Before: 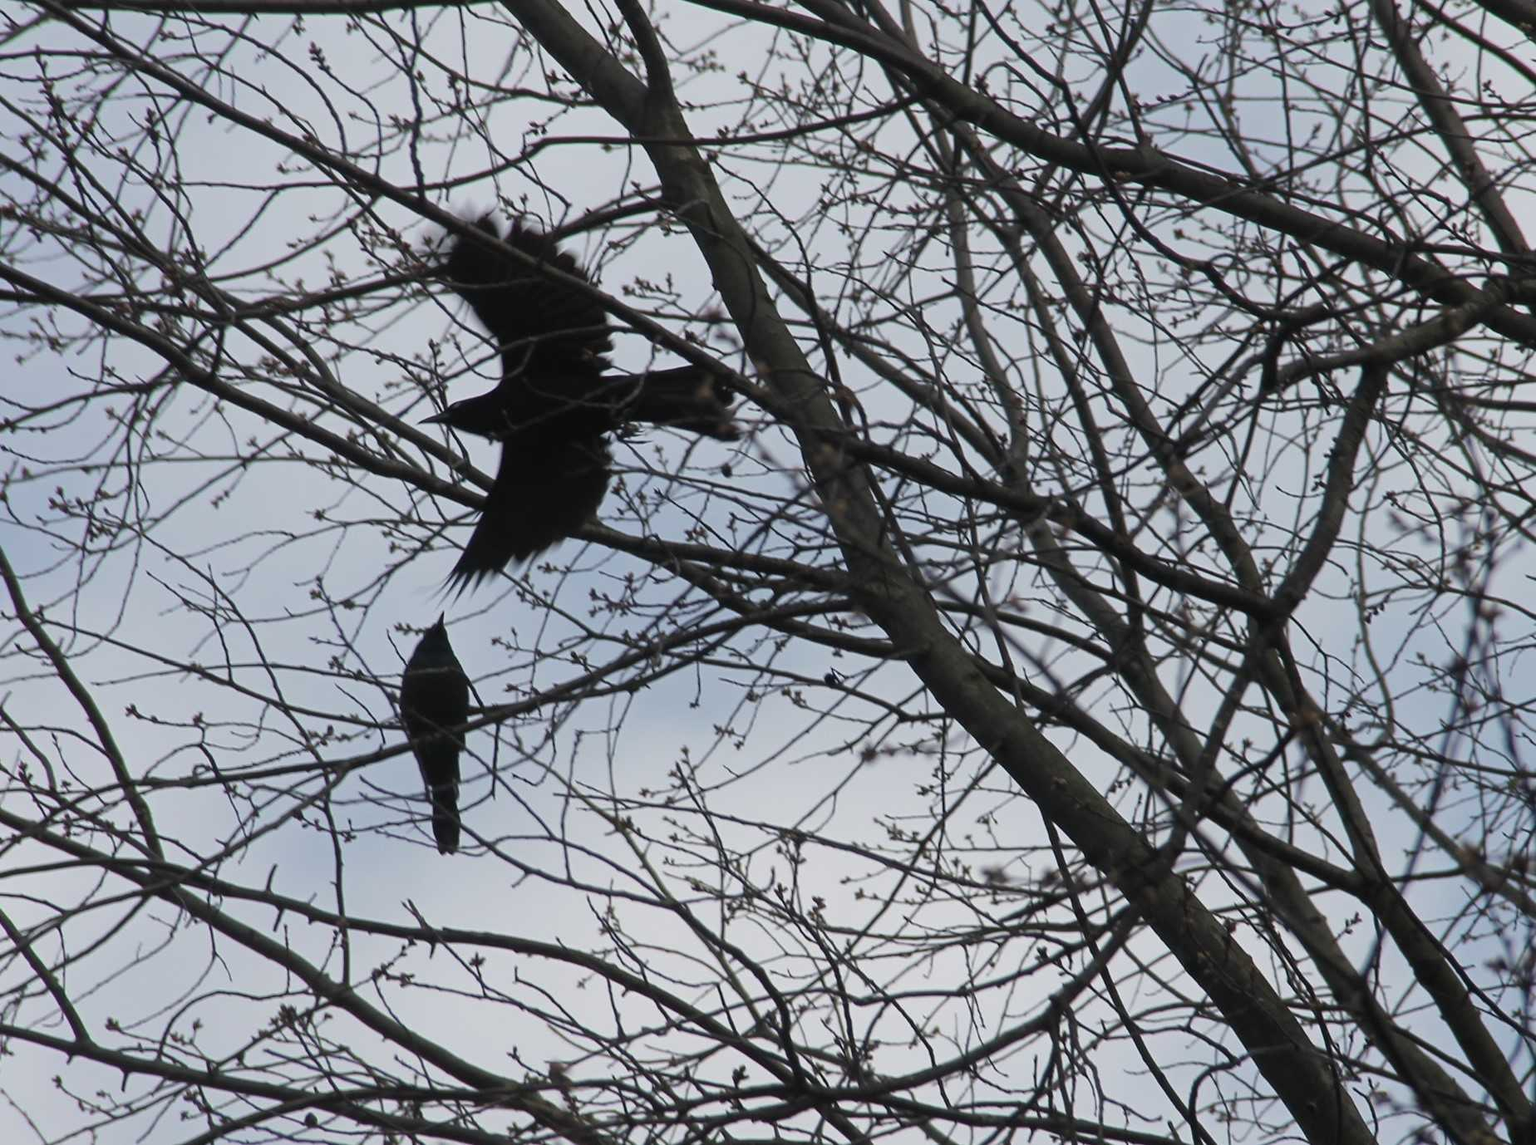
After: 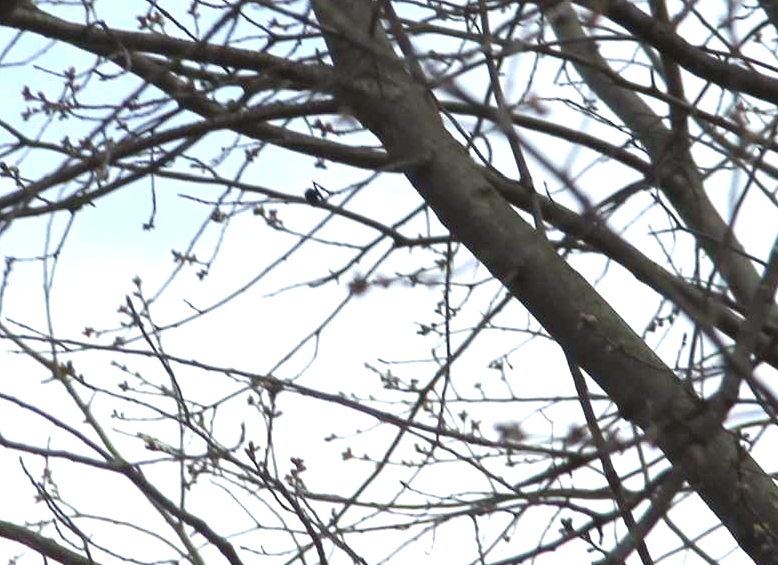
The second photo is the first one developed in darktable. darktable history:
crop: left 37.221%, top 45.169%, right 20.63%, bottom 13.777%
color correction: highlights a* -2.73, highlights b* -2.09, shadows a* 2.41, shadows b* 2.73
exposure: black level correction 0, exposure 1.2 EV, compensate exposure bias true, compensate highlight preservation false
